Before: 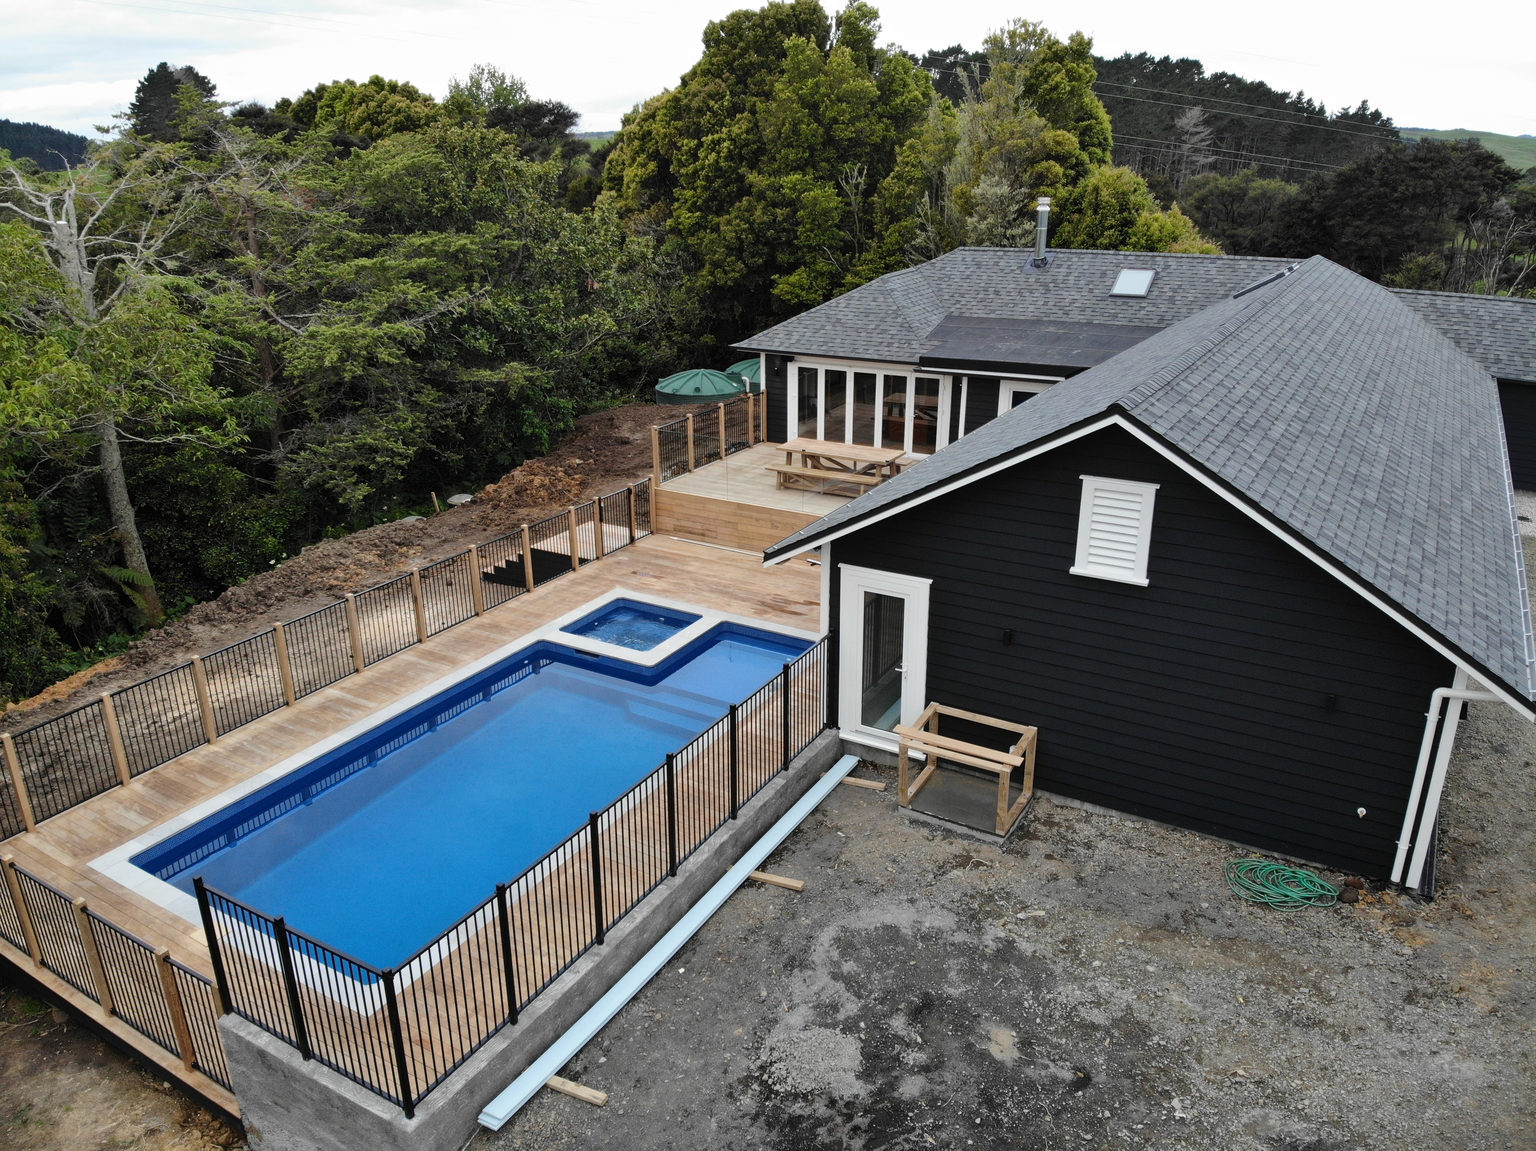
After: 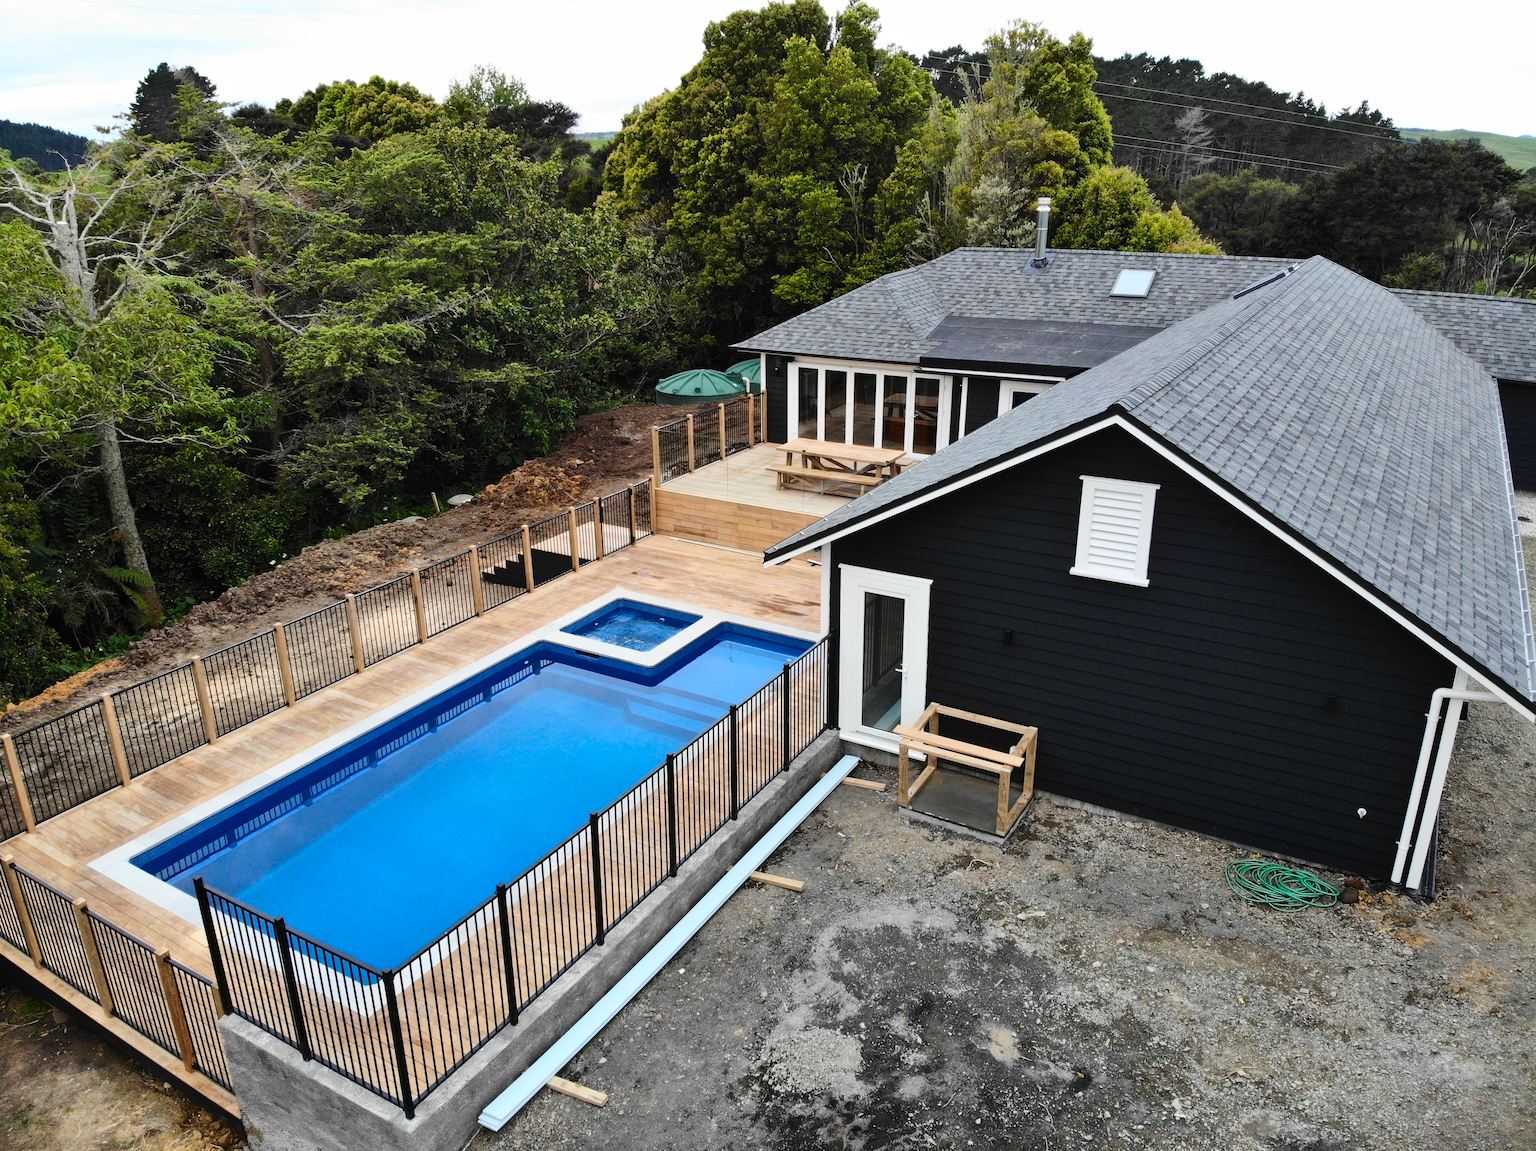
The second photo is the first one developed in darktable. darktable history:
contrast brightness saturation: contrast 0.231, brightness 0.097, saturation 0.287
